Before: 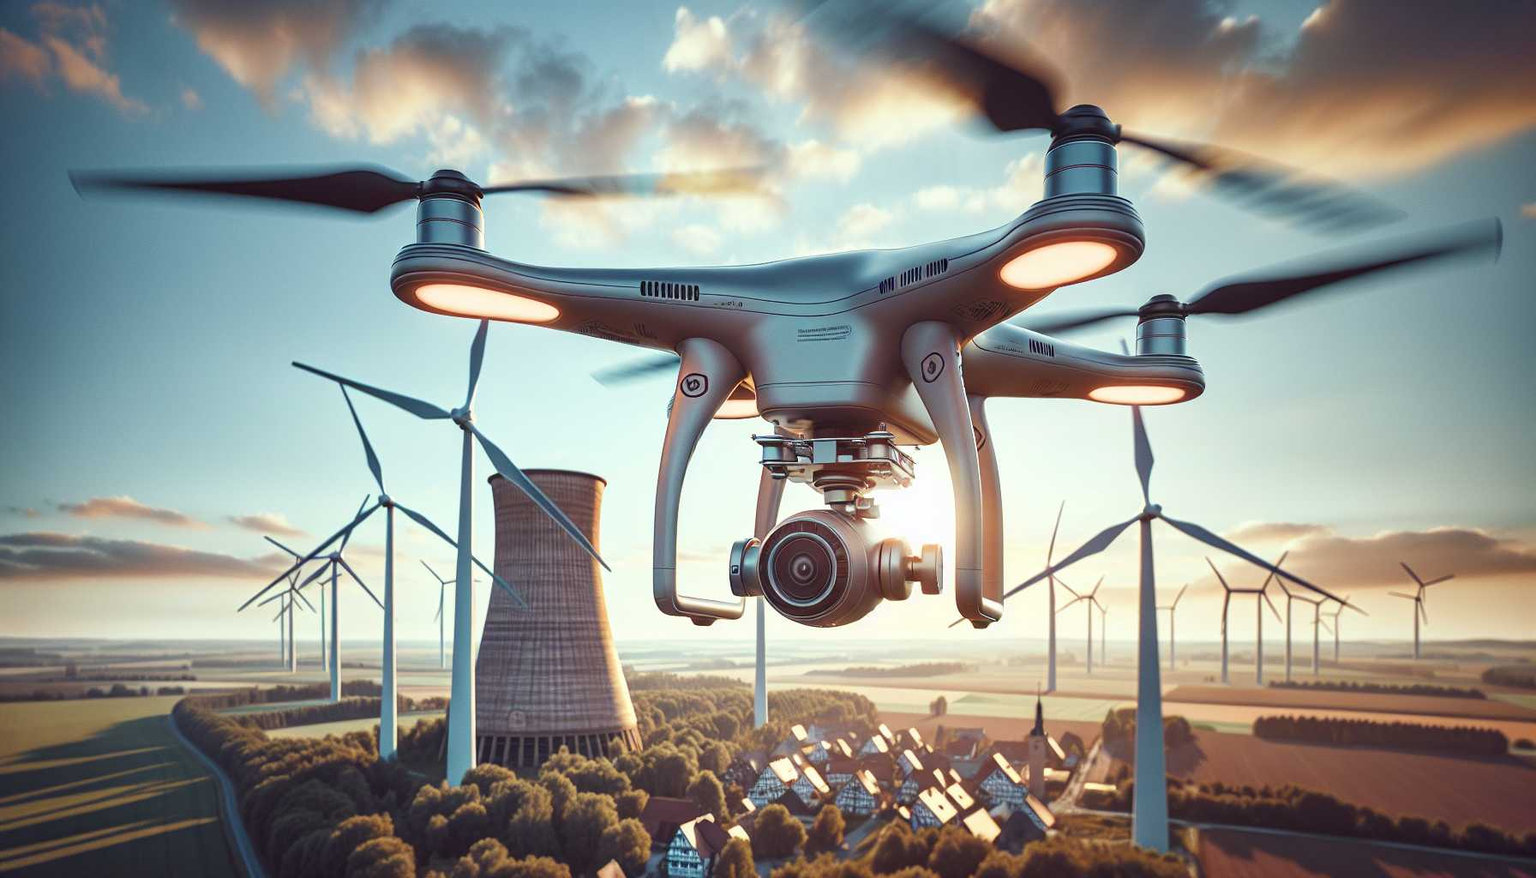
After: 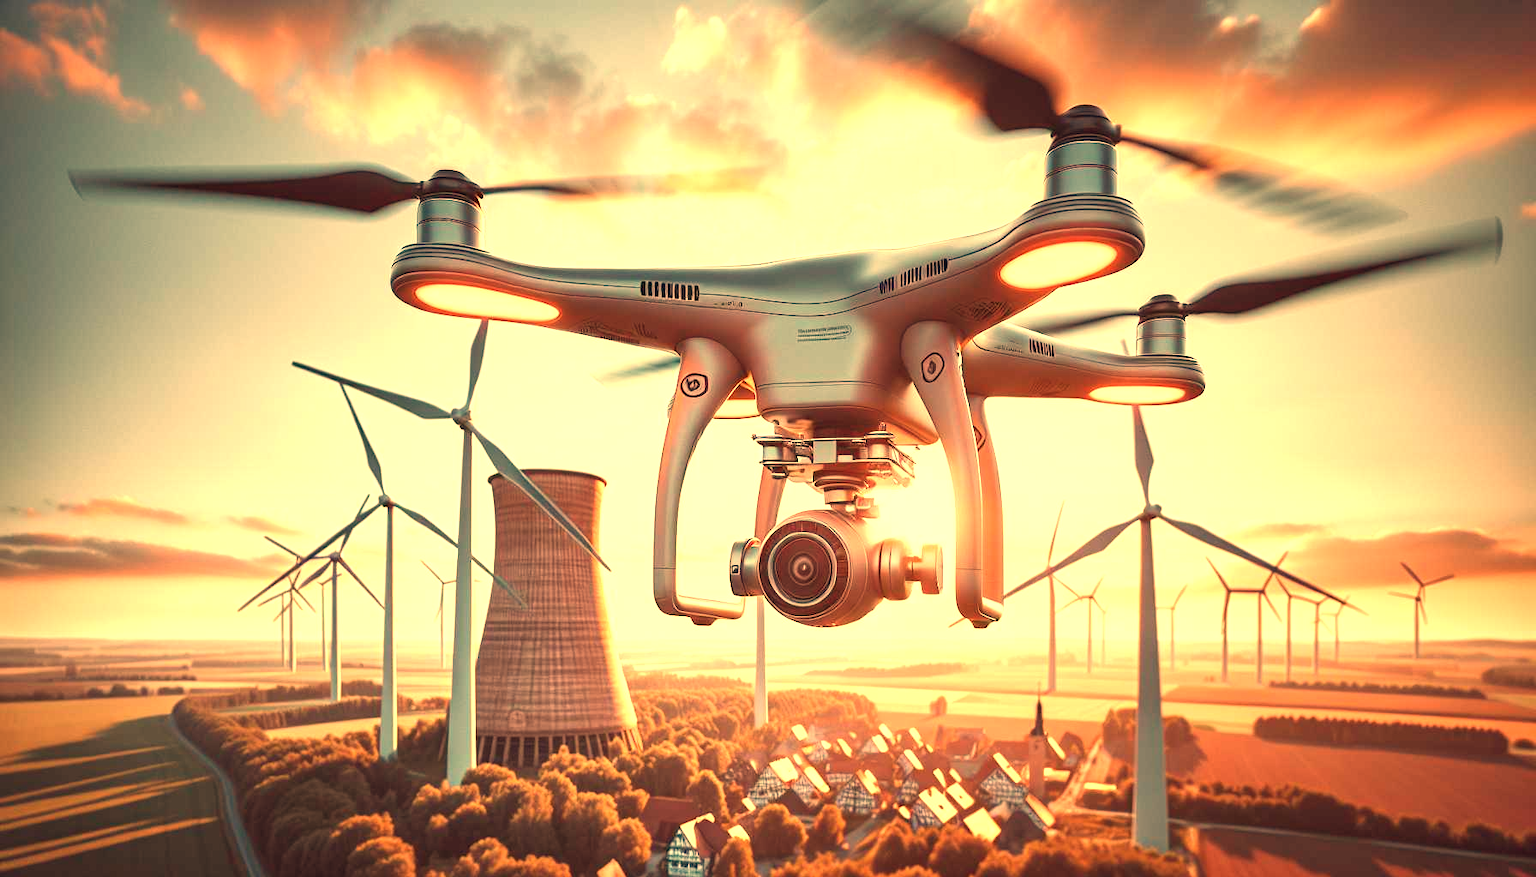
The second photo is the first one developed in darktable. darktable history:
exposure: black level correction 0.001, exposure 0.5 EV, compensate exposure bias true, compensate highlight preservation false
white balance: red 1.467, blue 0.684
